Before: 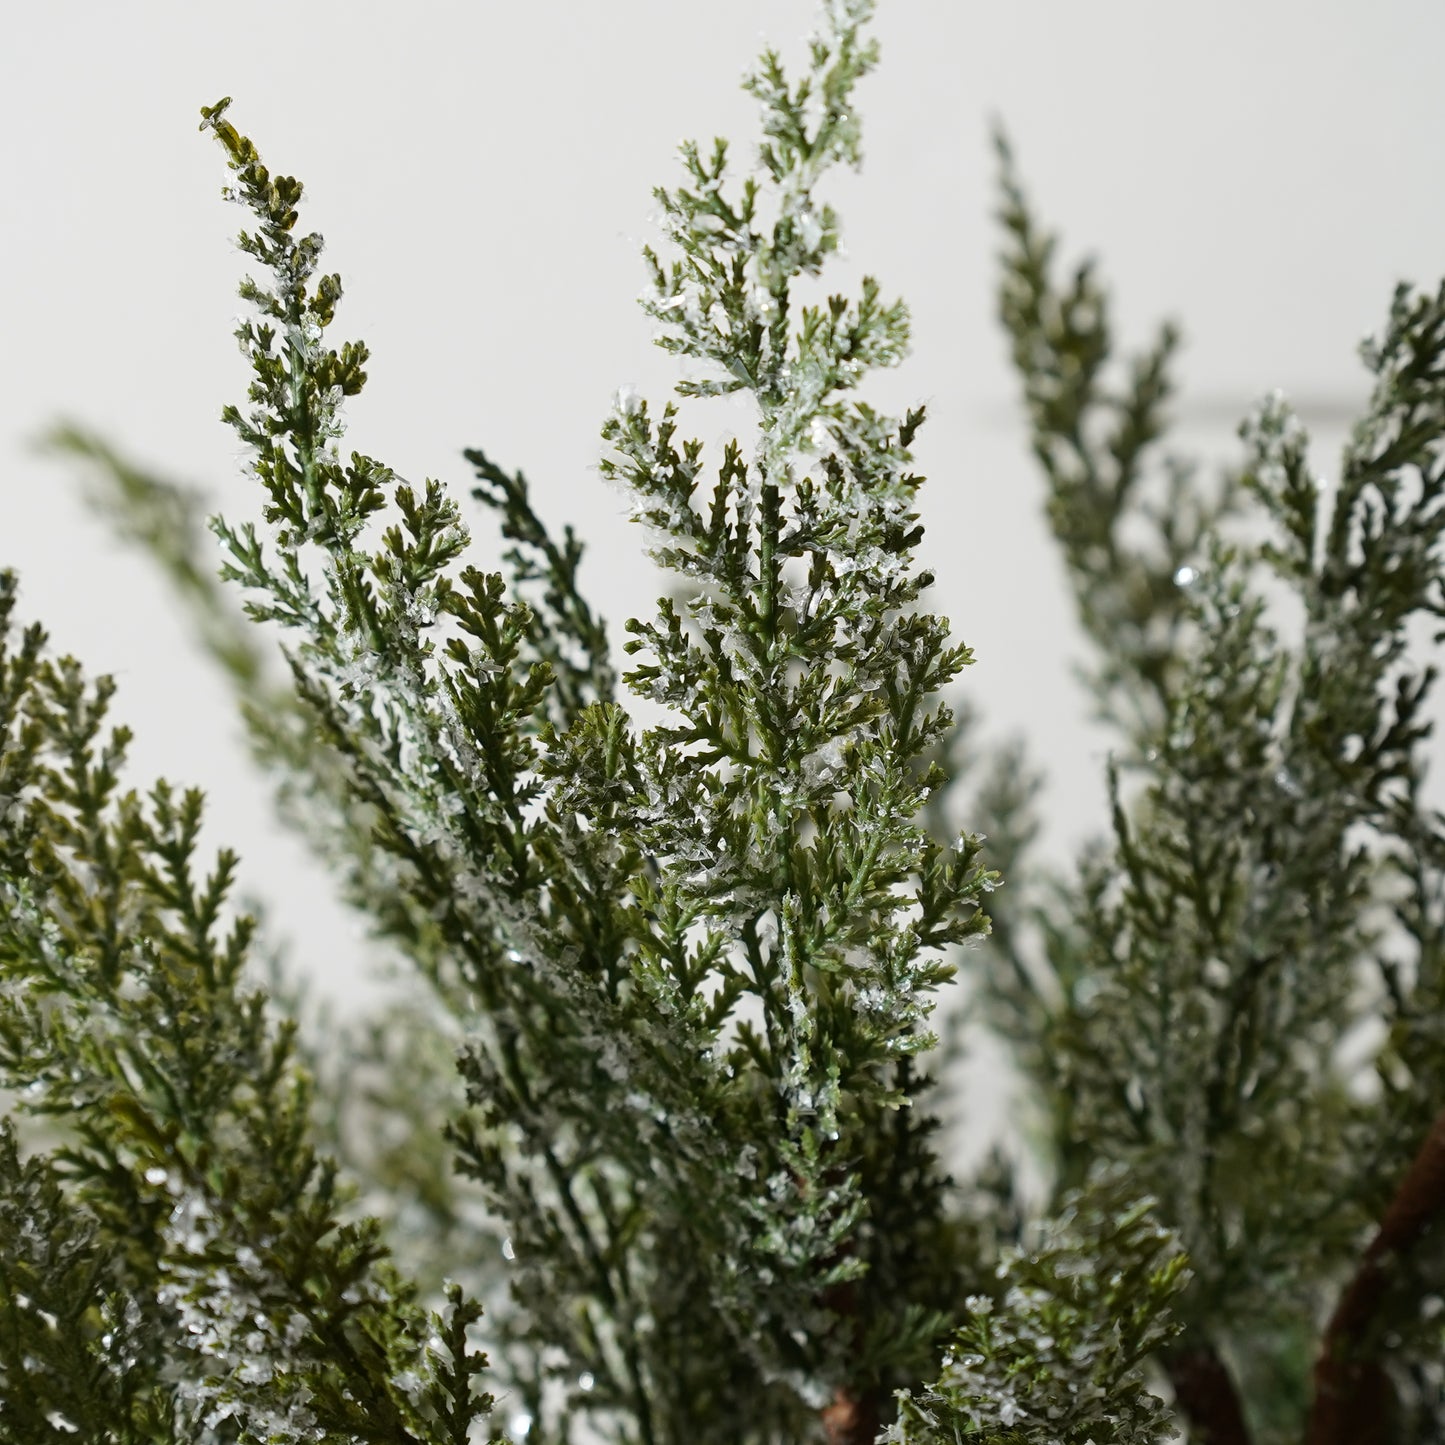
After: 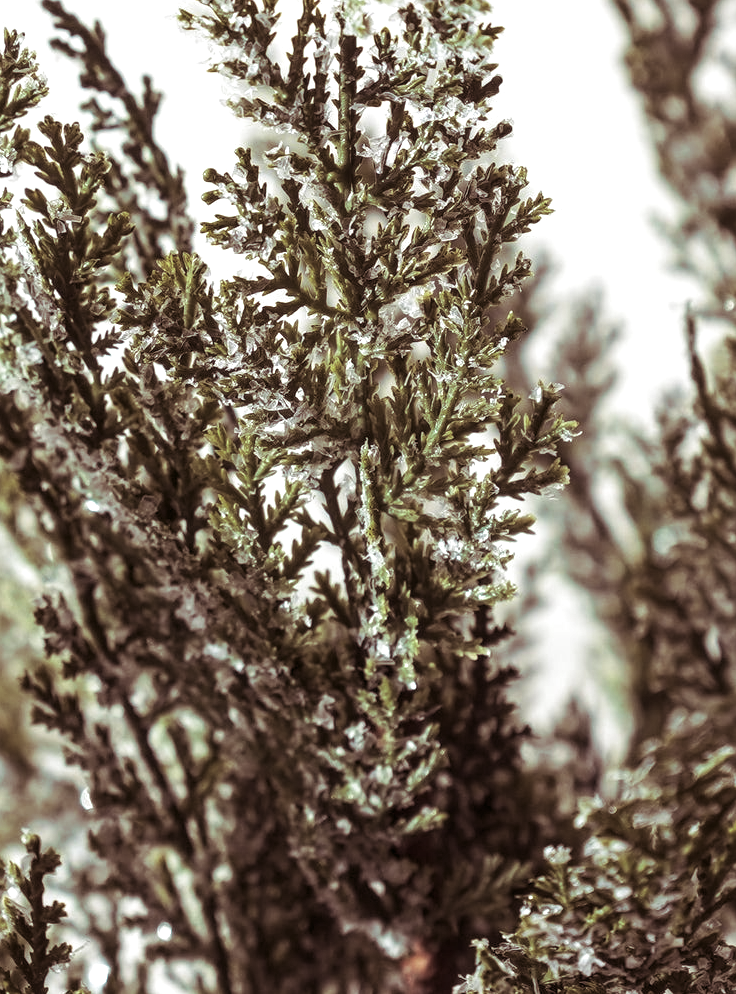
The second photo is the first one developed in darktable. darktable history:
exposure: black level correction -0.002, exposure 0.54 EV, compensate highlight preservation false
split-toning: shadows › saturation 0.41, highlights › saturation 0, compress 33.55%
crop and rotate: left 29.237%, top 31.152%, right 19.807%
local contrast: detail 130%
